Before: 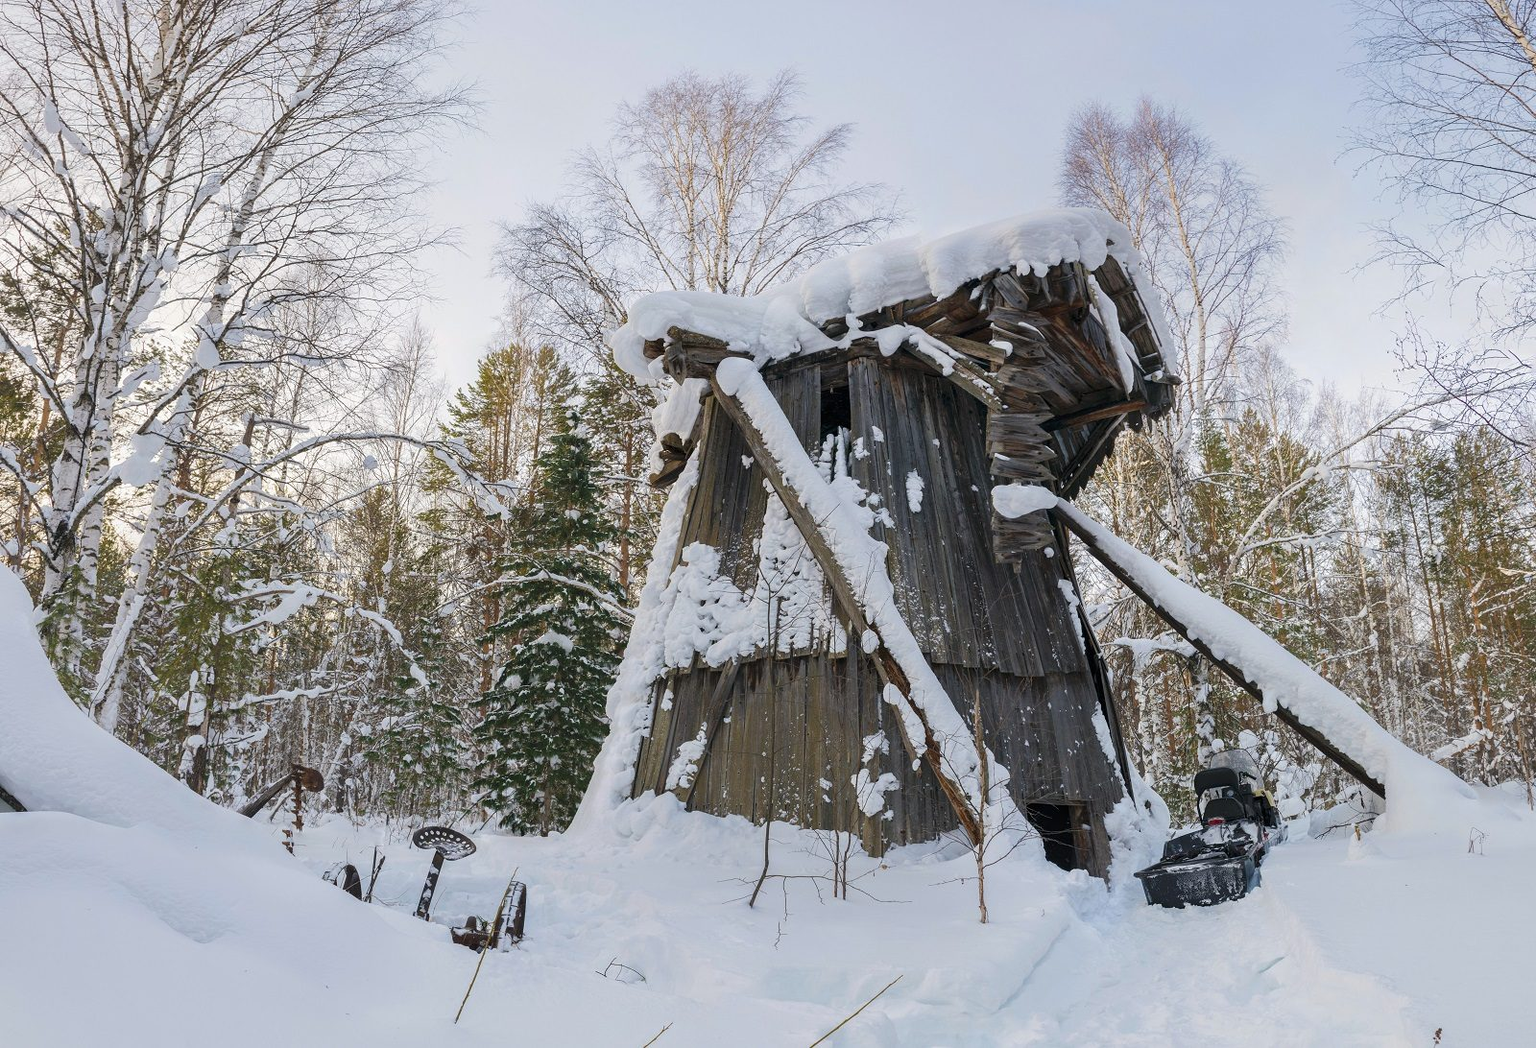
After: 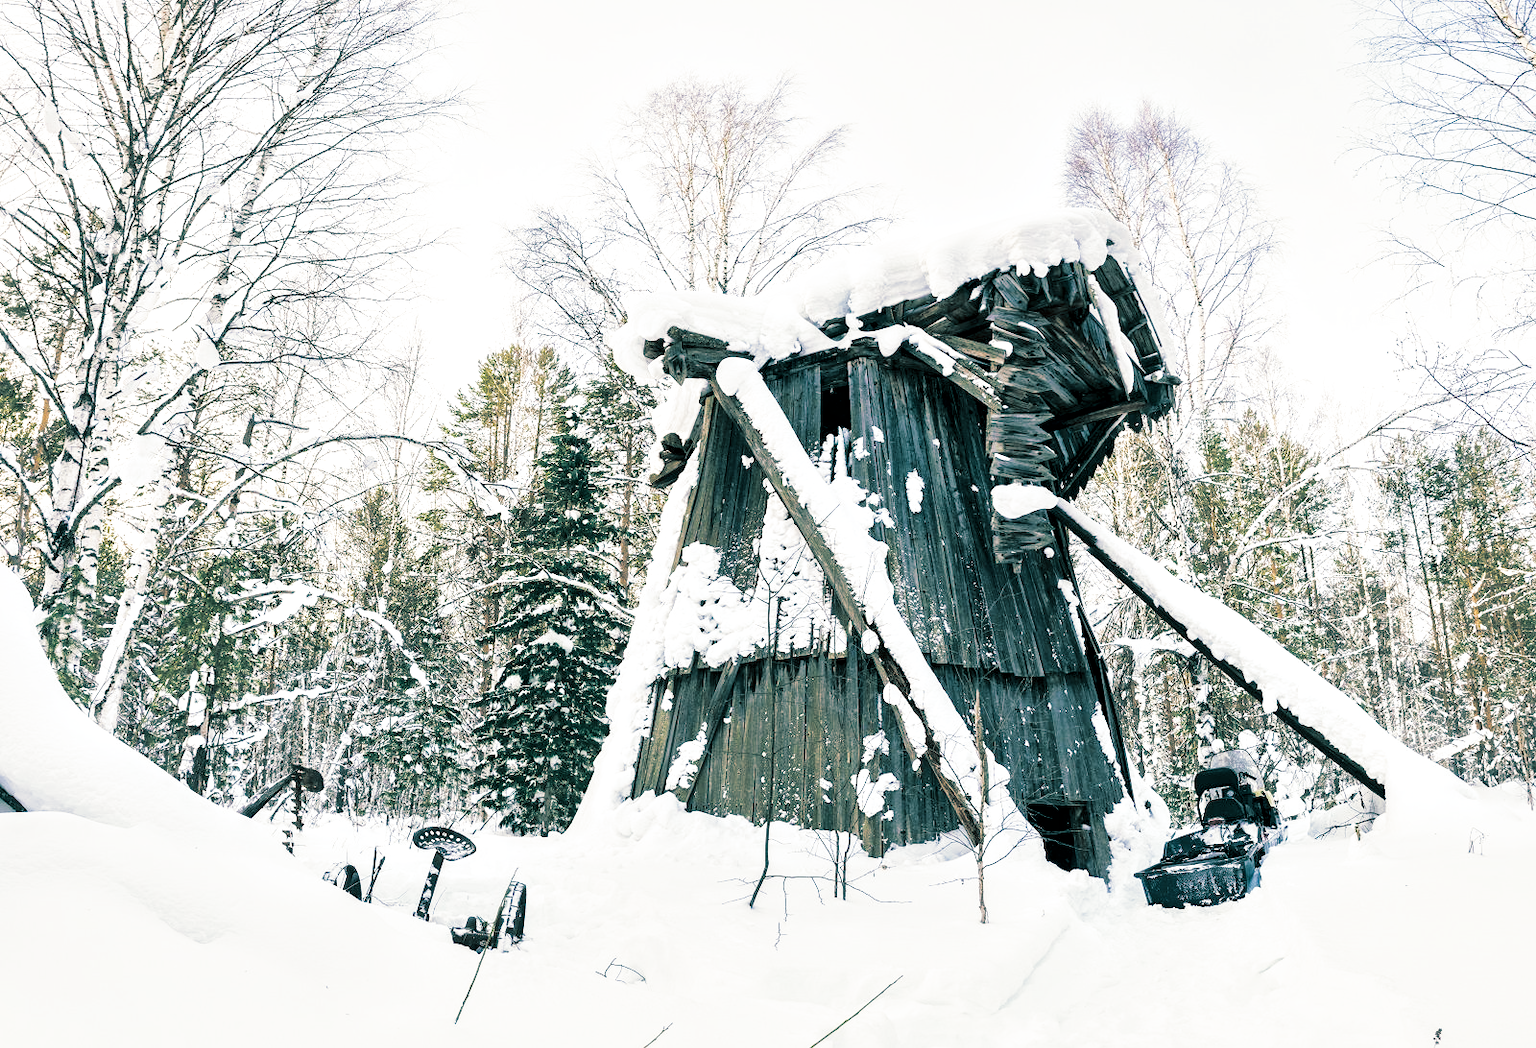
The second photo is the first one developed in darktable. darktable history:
split-toning: shadows › hue 186.43°, highlights › hue 49.29°, compress 30.29%
tone equalizer: on, module defaults
local contrast: mode bilateral grid, contrast 25, coarseness 47, detail 151%, midtone range 0.2
base curve: curves: ch0 [(0, 0) (0.007, 0.004) (0.027, 0.03) (0.046, 0.07) (0.207, 0.54) (0.442, 0.872) (0.673, 0.972) (1, 1)], preserve colors none
